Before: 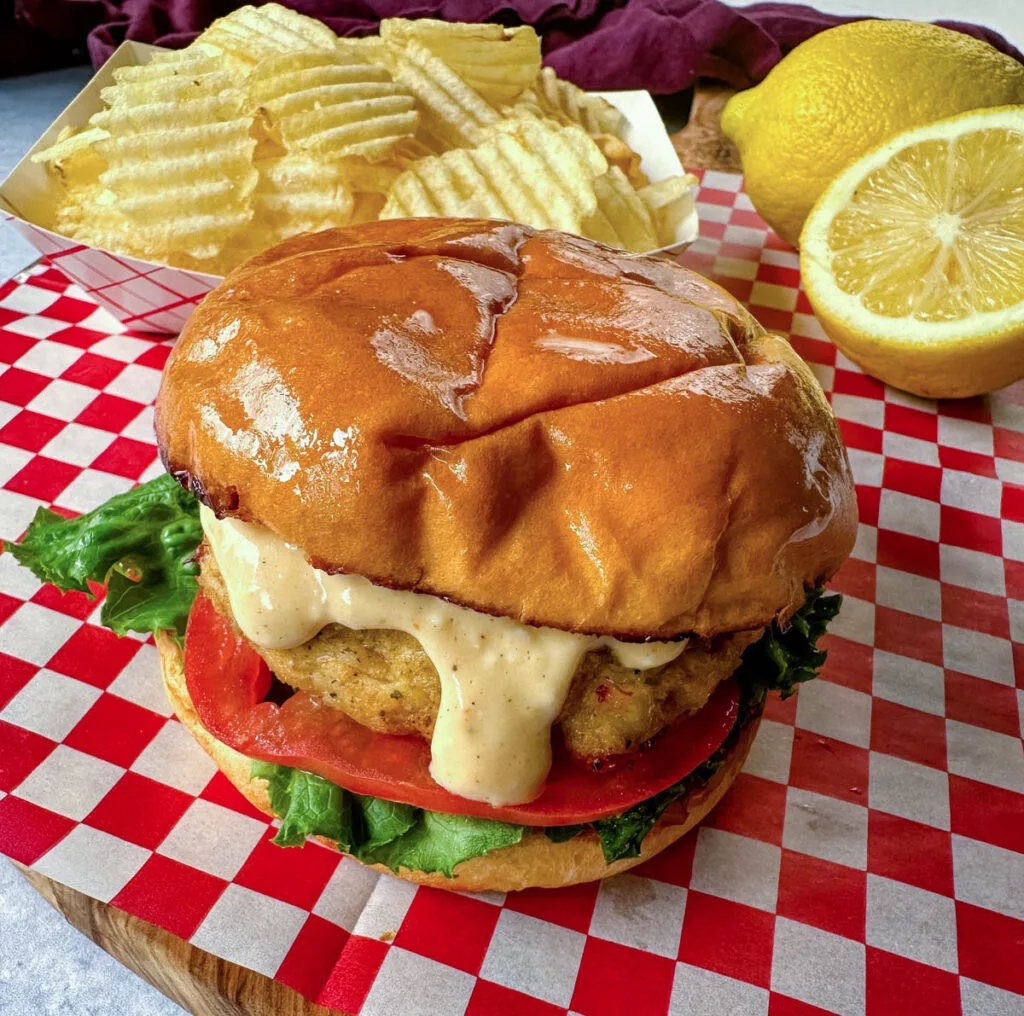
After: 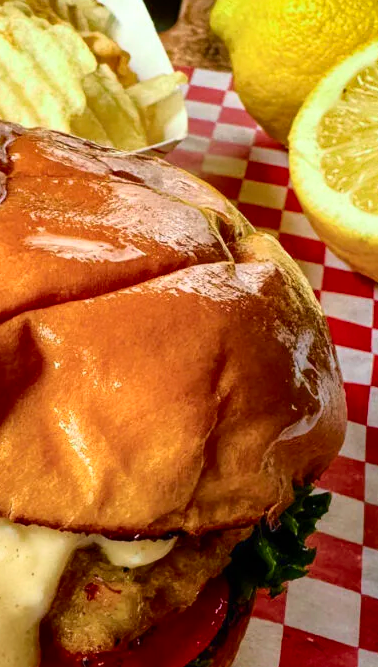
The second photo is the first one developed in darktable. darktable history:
tone curve: curves: ch0 [(0, 0) (0.234, 0.191) (0.48, 0.534) (0.608, 0.667) (0.725, 0.809) (0.864, 0.922) (1, 1)]; ch1 [(0, 0) (0.453, 0.43) (0.5, 0.5) (0.615, 0.649) (1, 1)]; ch2 [(0, 0) (0.5, 0.5) (0.586, 0.617) (1, 1)], color space Lab, independent channels, preserve colors none
crop and rotate: left 49.936%, top 10.094%, right 13.136%, bottom 24.256%
shadows and highlights: white point adjustment 0.05, highlights color adjustment 55.9%, soften with gaussian
